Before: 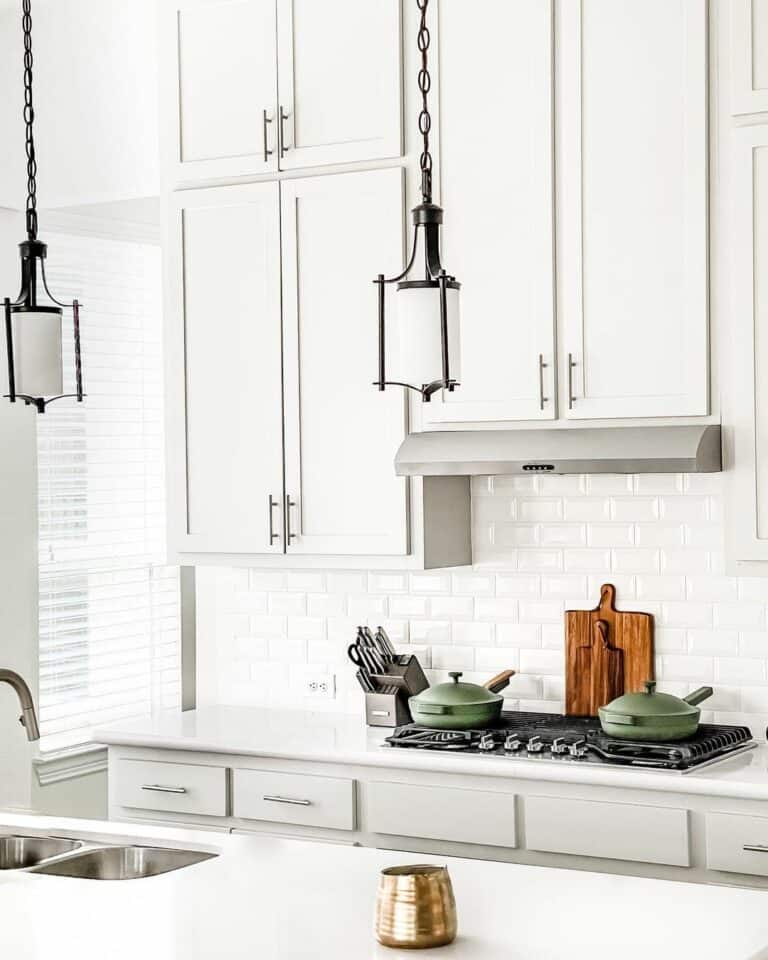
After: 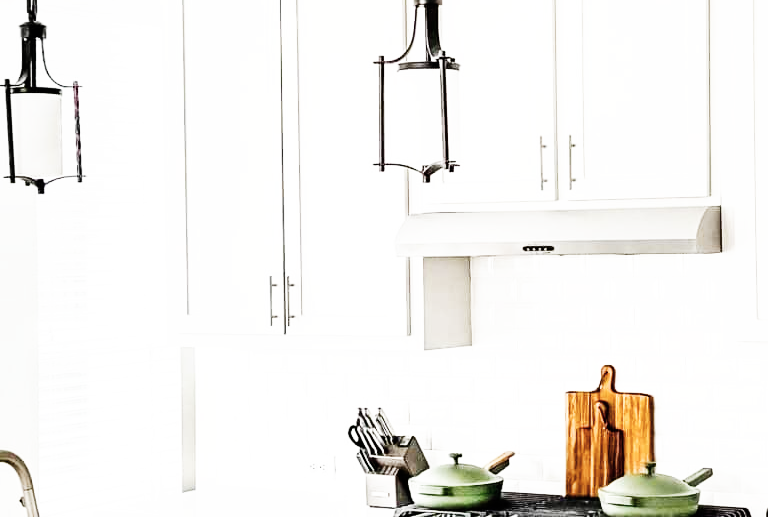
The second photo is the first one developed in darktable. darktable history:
base curve: curves: ch0 [(0, 0) (0.007, 0.004) (0.027, 0.03) (0.046, 0.07) (0.207, 0.54) (0.442, 0.872) (0.673, 0.972) (1, 1)], preserve colors none
contrast brightness saturation: contrast 0.104, saturation -0.363
color balance rgb: perceptual saturation grading › global saturation 44.595%, perceptual saturation grading › highlights -50.069%, perceptual saturation grading › shadows 31.057%, global vibrance 0.371%
crop and rotate: top 22.85%, bottom 23.219%
